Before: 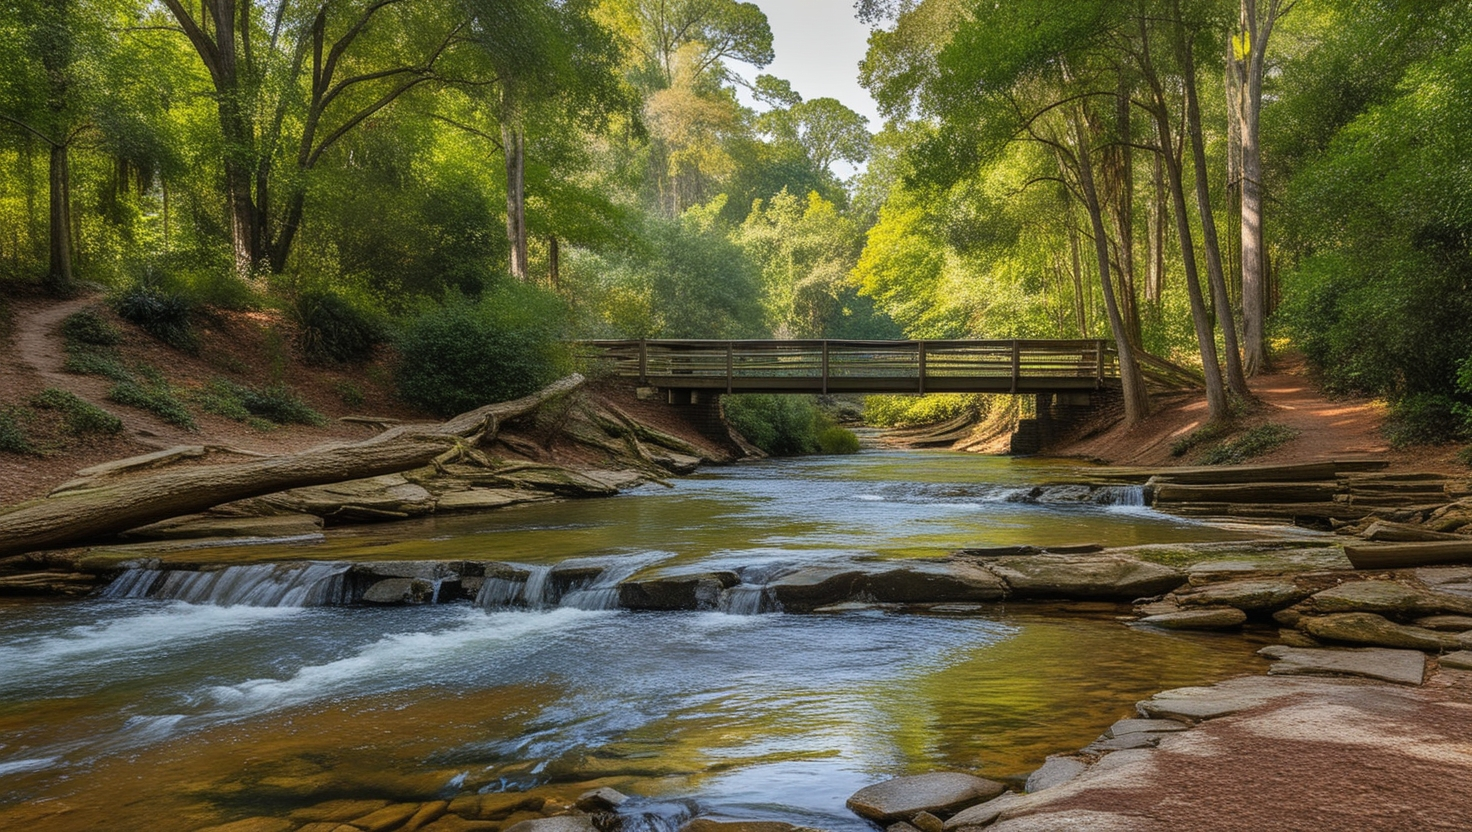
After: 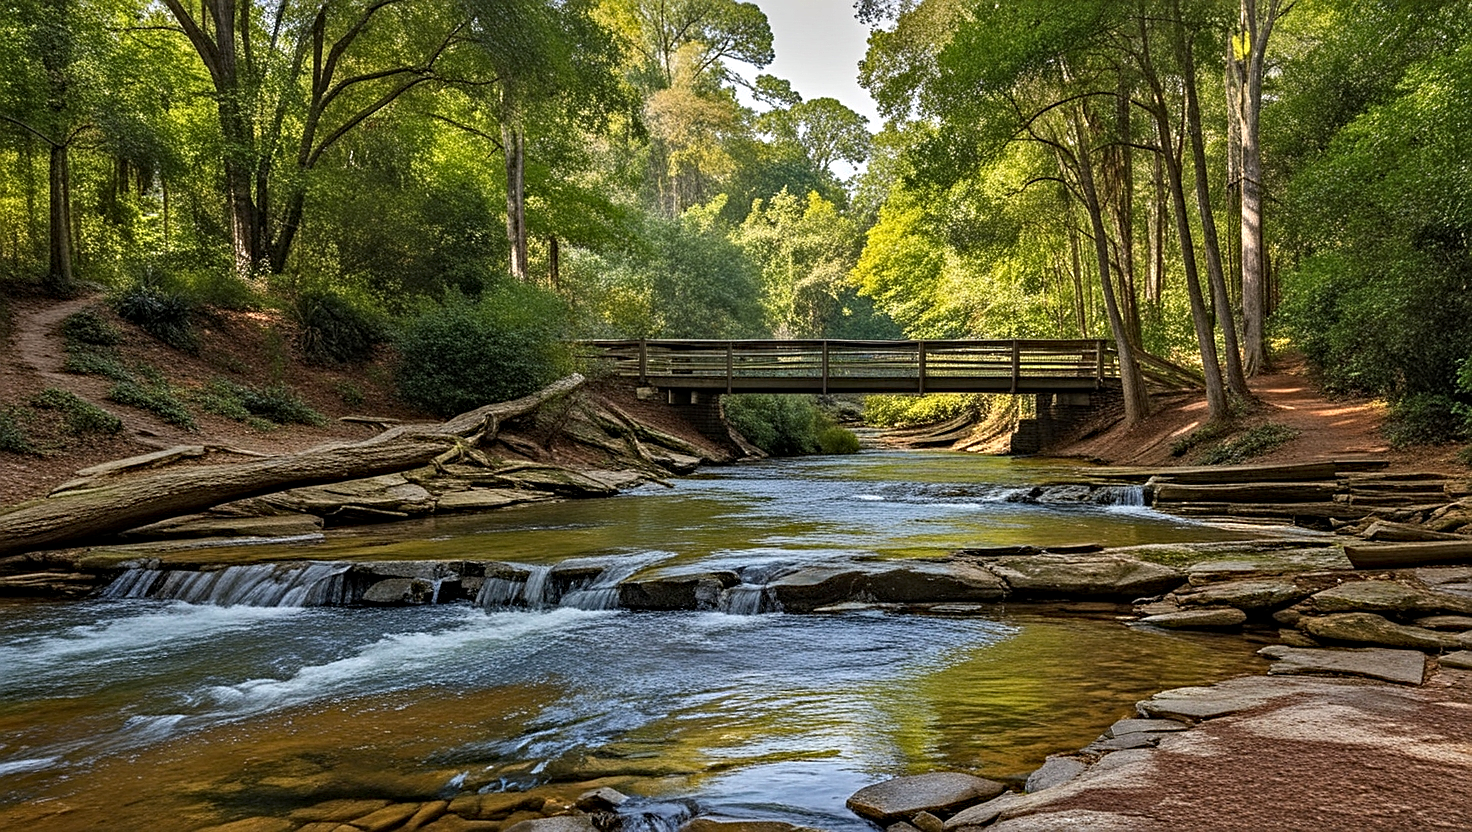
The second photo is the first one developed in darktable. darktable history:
haze removal: compatibility mode true, adaptive false
sharpen: radius 1.963
contrast equalizer: y [[0.5, 0.501, 0.525, 0.597, 0.58, 0.514], [0.5 ×6], [0.5 ×6], [0 ×6], [0 ×6]]
